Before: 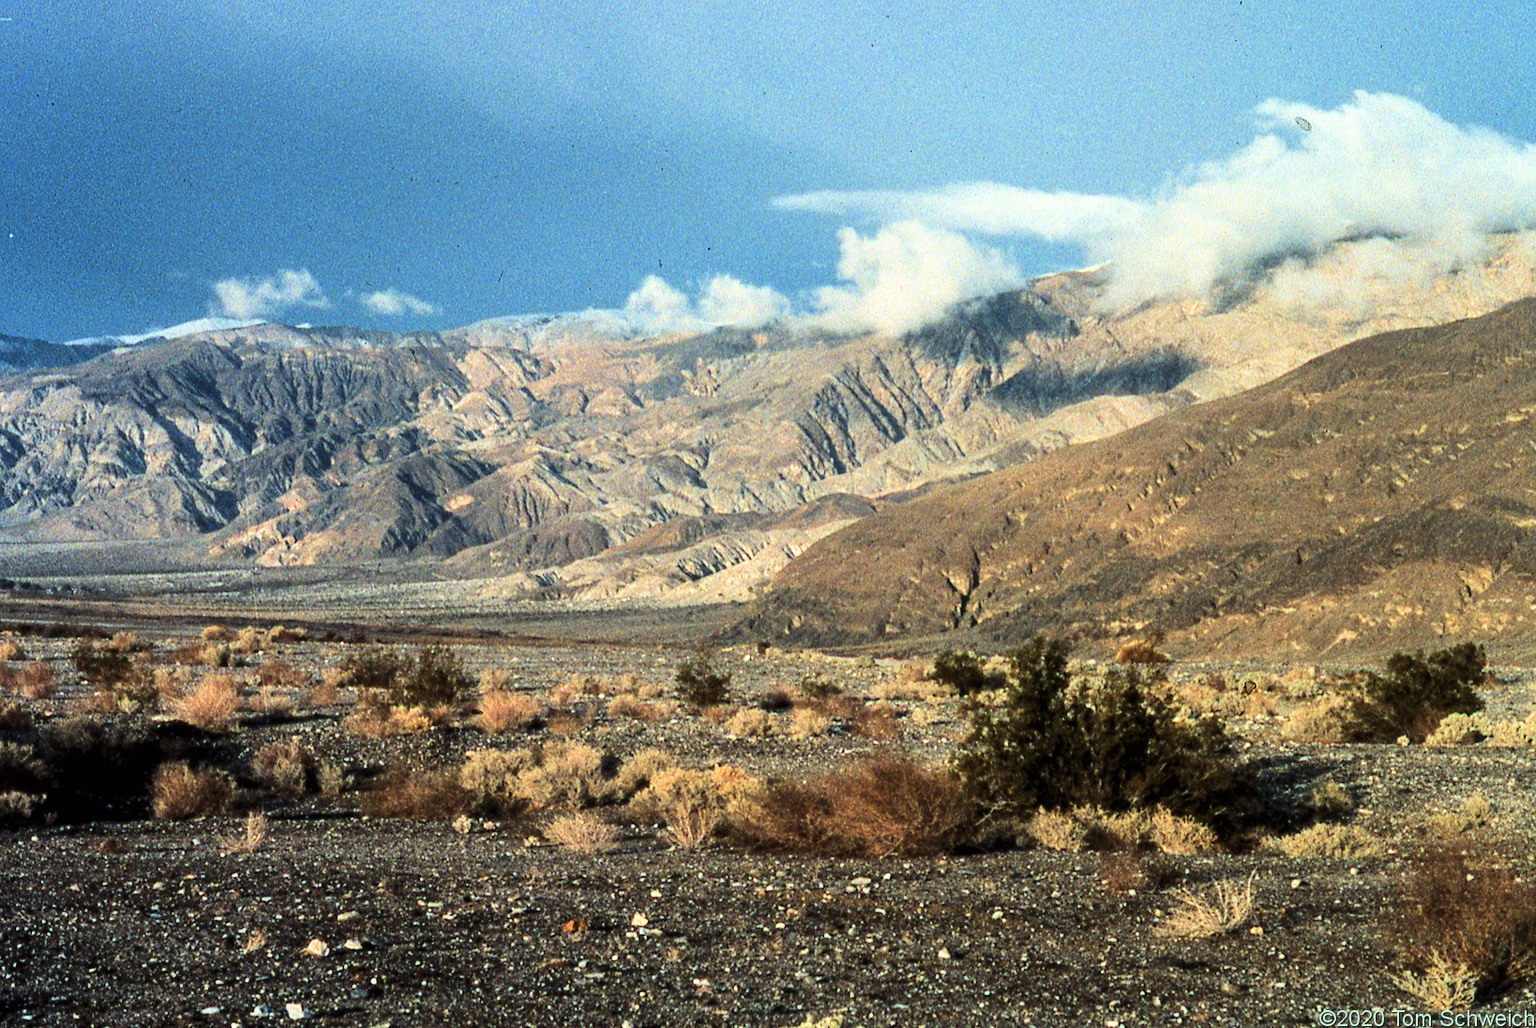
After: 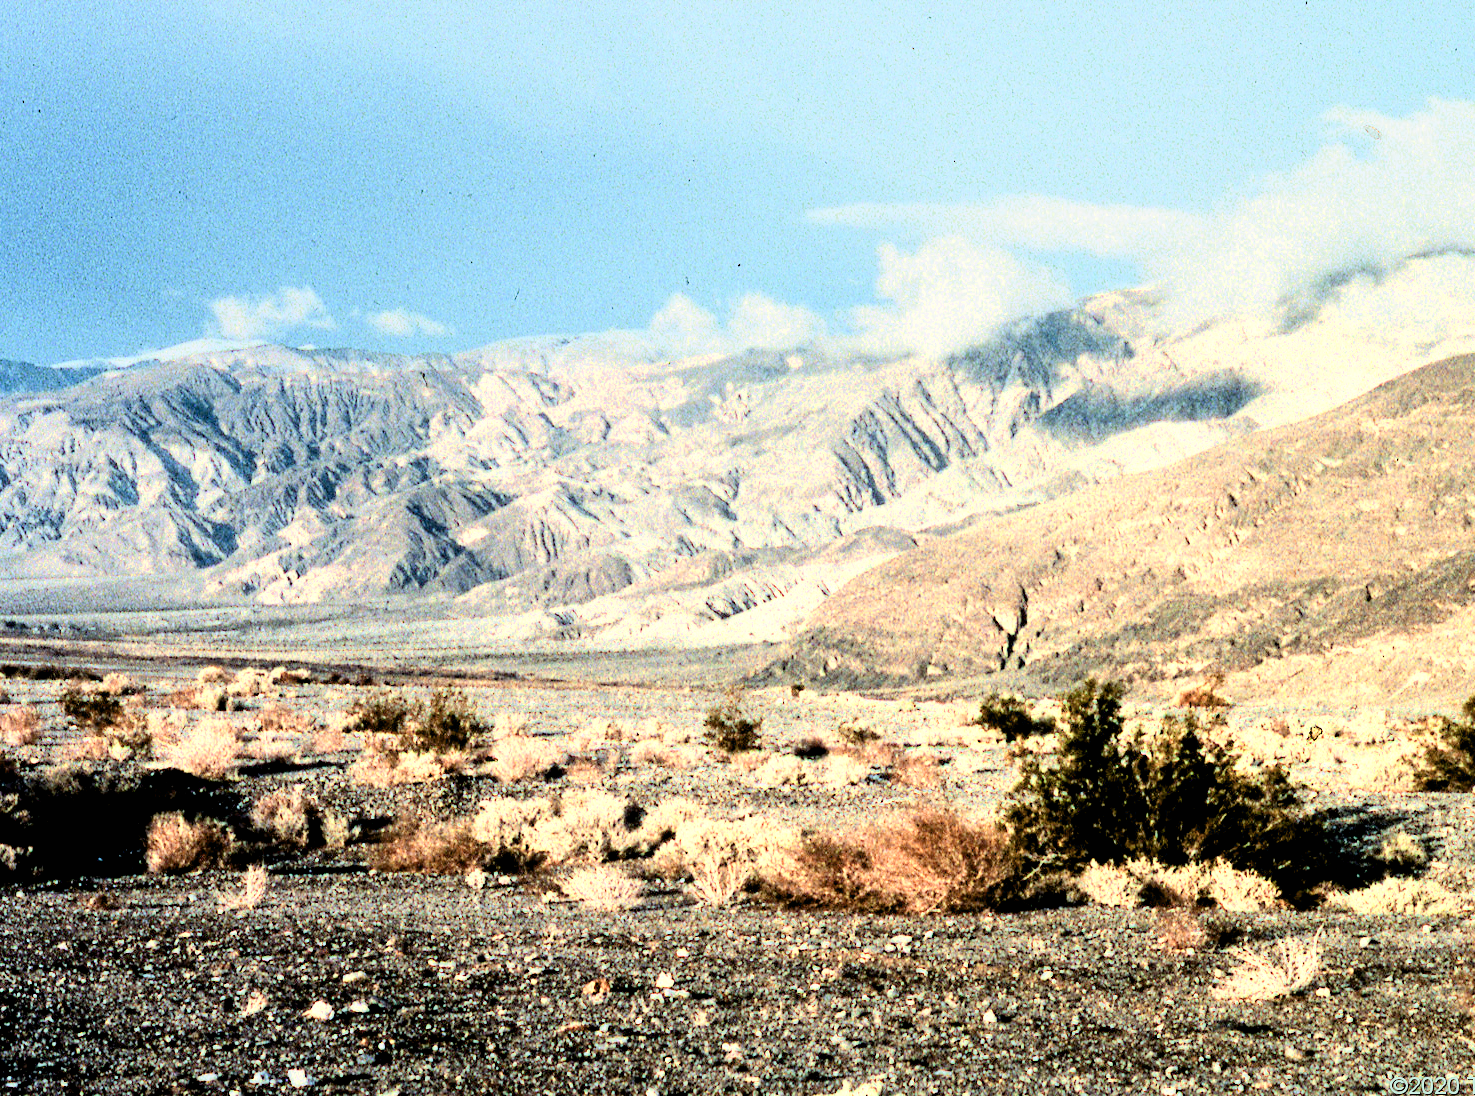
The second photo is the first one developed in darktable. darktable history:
contrast brightness saturation: contrast 0.1, brightness 0.03, saturation 0.09
rotate and perspective: crop left 0, crop top 0
filmic rgb: black relative exposure -7.32 EV, white relative exposure 5.09 EV, hardness 3.2
exposure: black level correction 0.009, exposure 1.425 EV, compensate highlight preservation false
color zones: curves: ch0 [(0.018, 0.548) (0.224, 0.64) (0.425, 0.447) (0.675, 0.575) (0.732, 0.579)]; ch1 [(0.066, 0.487) (0.25, 0.5) (0.404, 0.43) (0.75, 0.421) (0.956, 0.421)]; ch2 [(0.044, 0.561) (0.215, 0.465) (0.399, 0.544) (0.465, 0.548) (0.614, 0.447) (0.724, 0.43) (0.882, 0.623) (0.956, 0.632)]
crop and rotate: left 1.088%, right 8.807%
